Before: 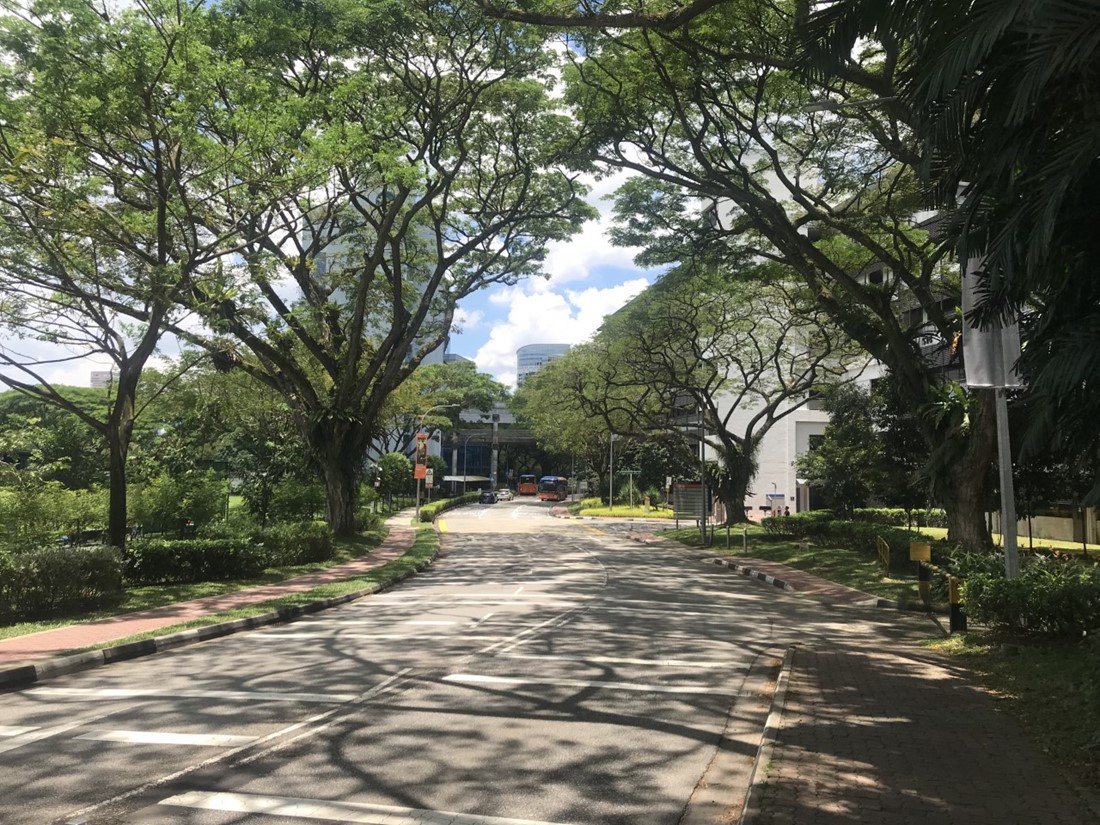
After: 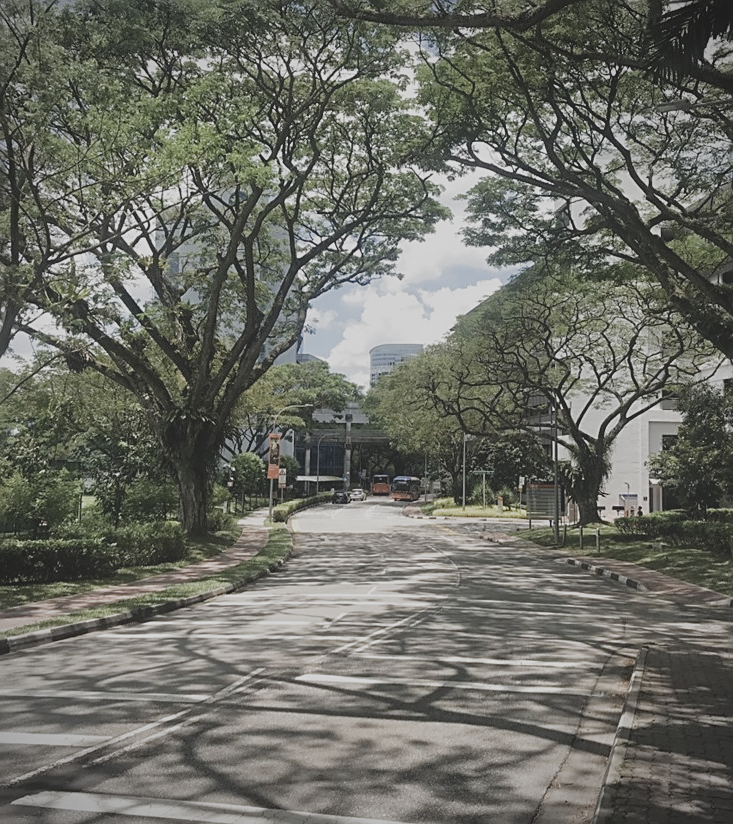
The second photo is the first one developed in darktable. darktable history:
contrast brightness saturation: contrast -0.249, saturation -0.425
sharpen: on, module defaults
tone equalizer: mask exposure compensation -0.51 EV
filmic rgb: black relative exposure -9.4 EV, white relative exposure 3.02 EV, hardness 6.17, preserve chrominance no, color science v5 (2021)
crop and rotate: left 13.44%, right 19.899%
vignetting: unbound false
shadows and highlights: white point adjustment 0.079, highlights -69.56, soften with gaussian
